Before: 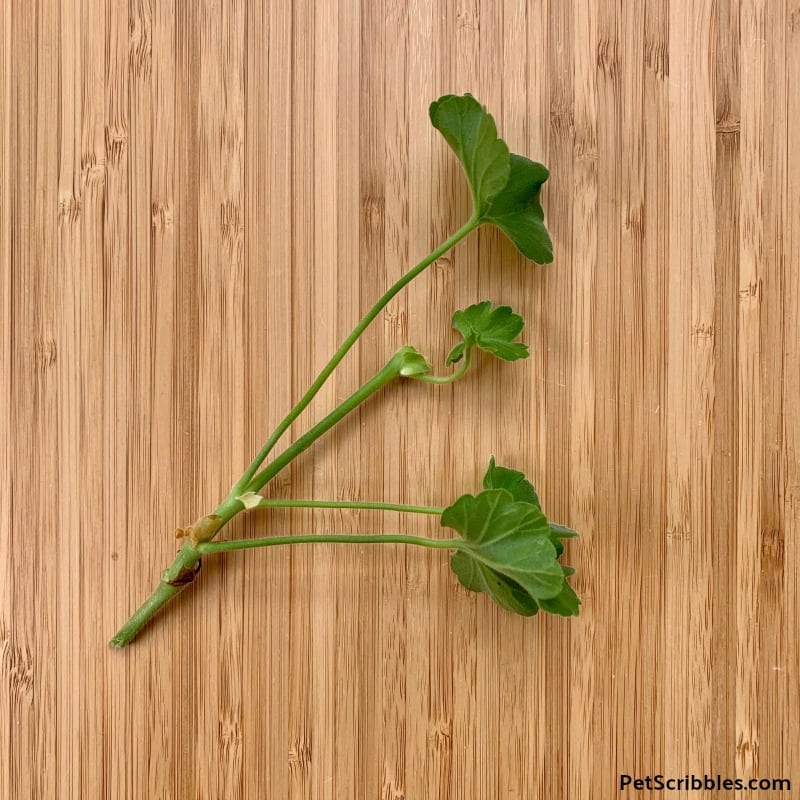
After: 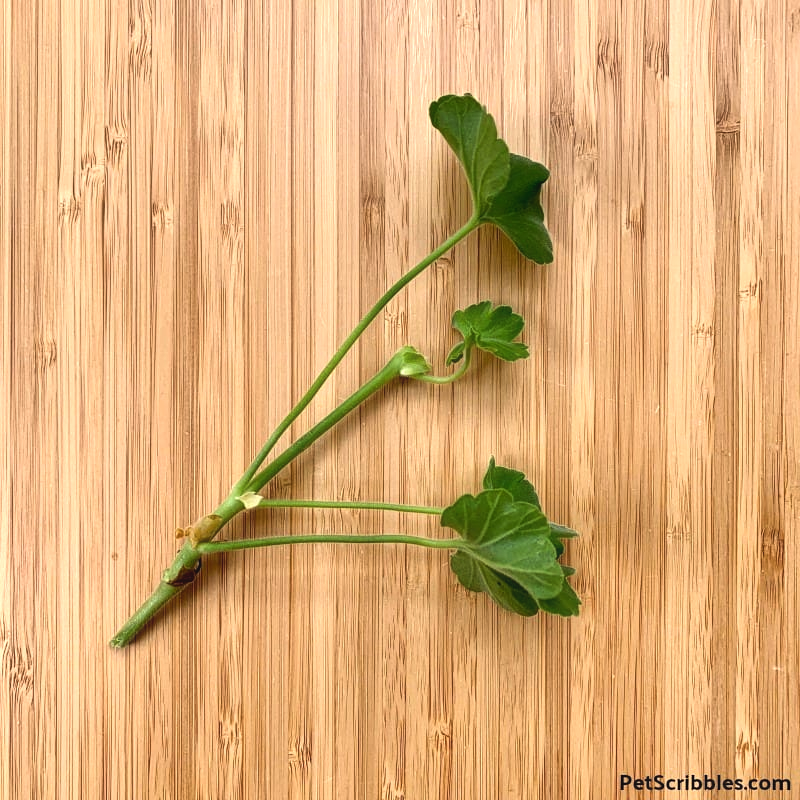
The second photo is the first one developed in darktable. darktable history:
contrast equalizer: y [[0.5, 0.486, 0.447, 0.446, 0.489, 0.5], [0.5 ×6], [0.5 ×6], [0 ×6], [0 ×6]]
tone equalizer: -8 EV -0.75 EV, -7 EV -0.7 EV, -6 EV -0.6 EV, -5 EV -0.4 EV, -3 EV 0.4 EV, -2 EV 0.6 EV, -1 EV 0.7 EV, +0 EV 0.75 EV, edges refinement/feathering 500, mask exposure compensation -1.57 EV, preserve details no
